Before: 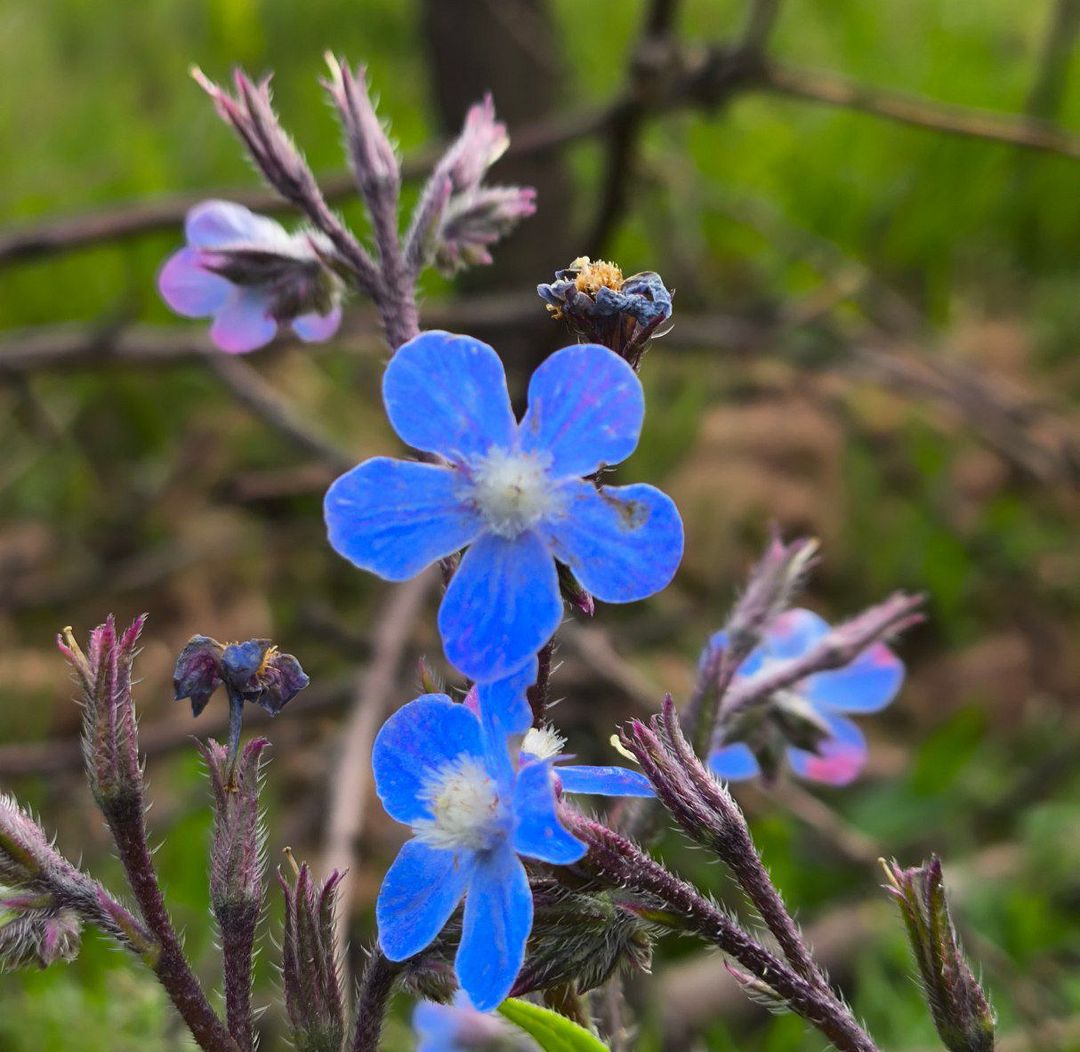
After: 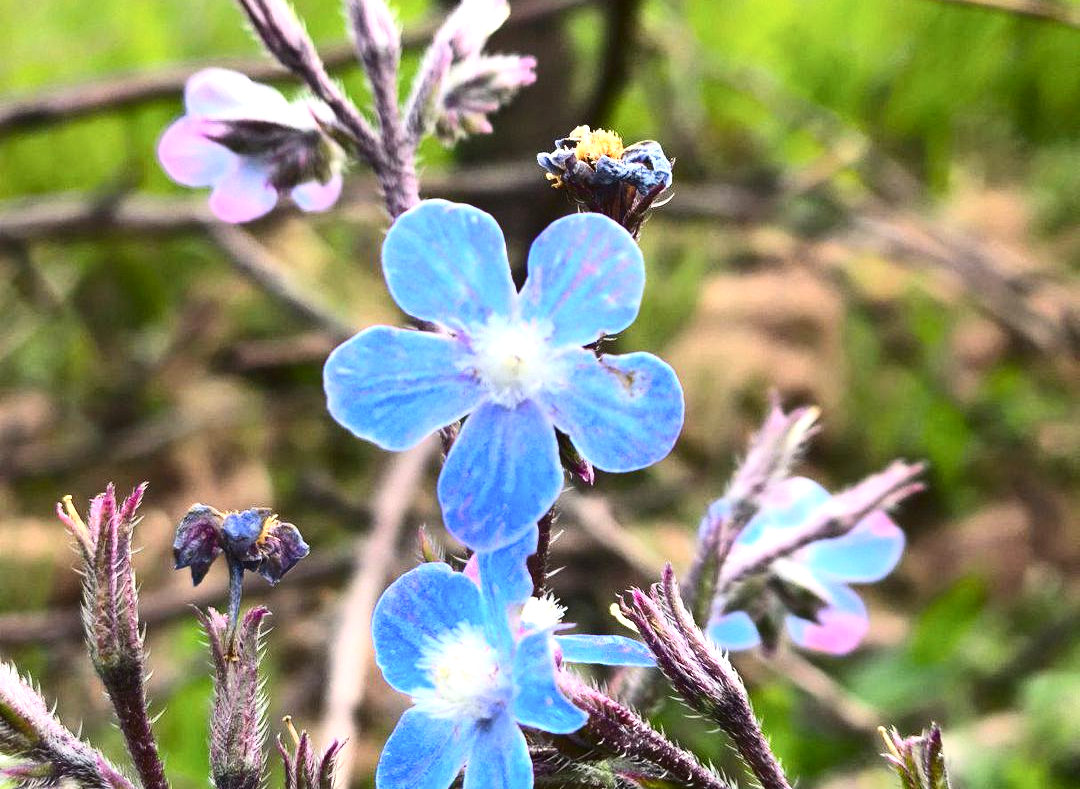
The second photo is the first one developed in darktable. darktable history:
exposure: black level correction 0, exposure 1.2 EV, compensate highlight preservation false
contrast brightness saturation: contrast 0.28
crop and rotate: top 12.5%, bottom 12.5%
